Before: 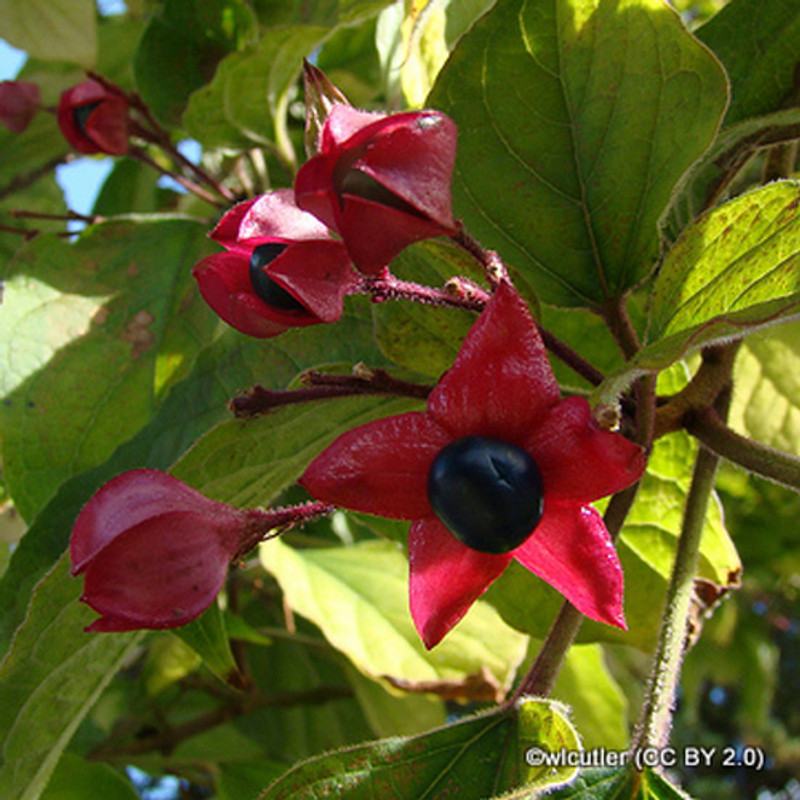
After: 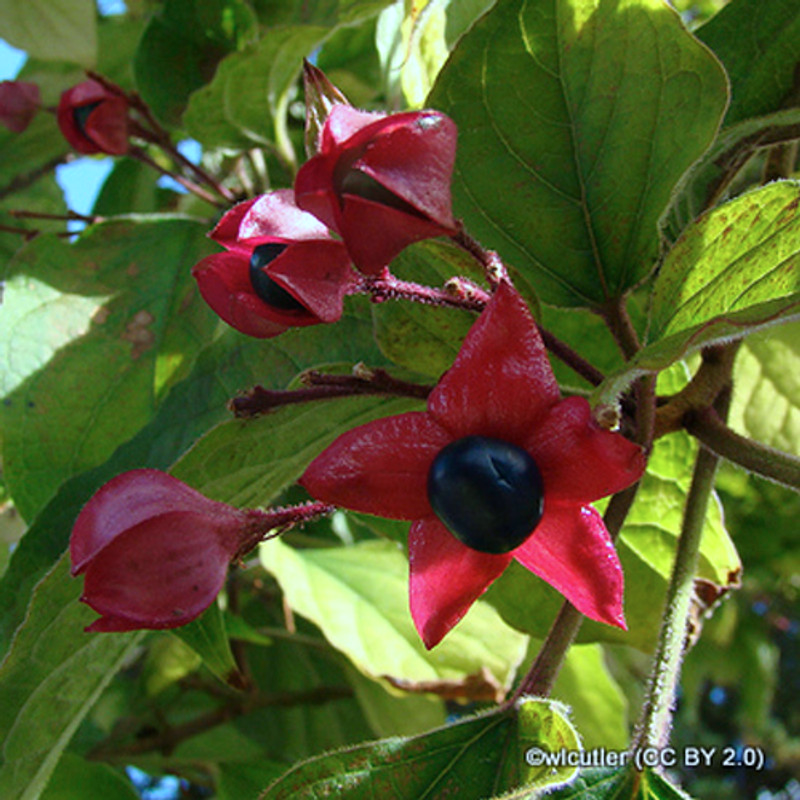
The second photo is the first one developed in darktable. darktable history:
color calibration: illuminant F (fluorescent), F source F9 (Cool White Deluxe 4150 K) – high CRI, x 0.374, y 0.373, temperature 4154.92 K
